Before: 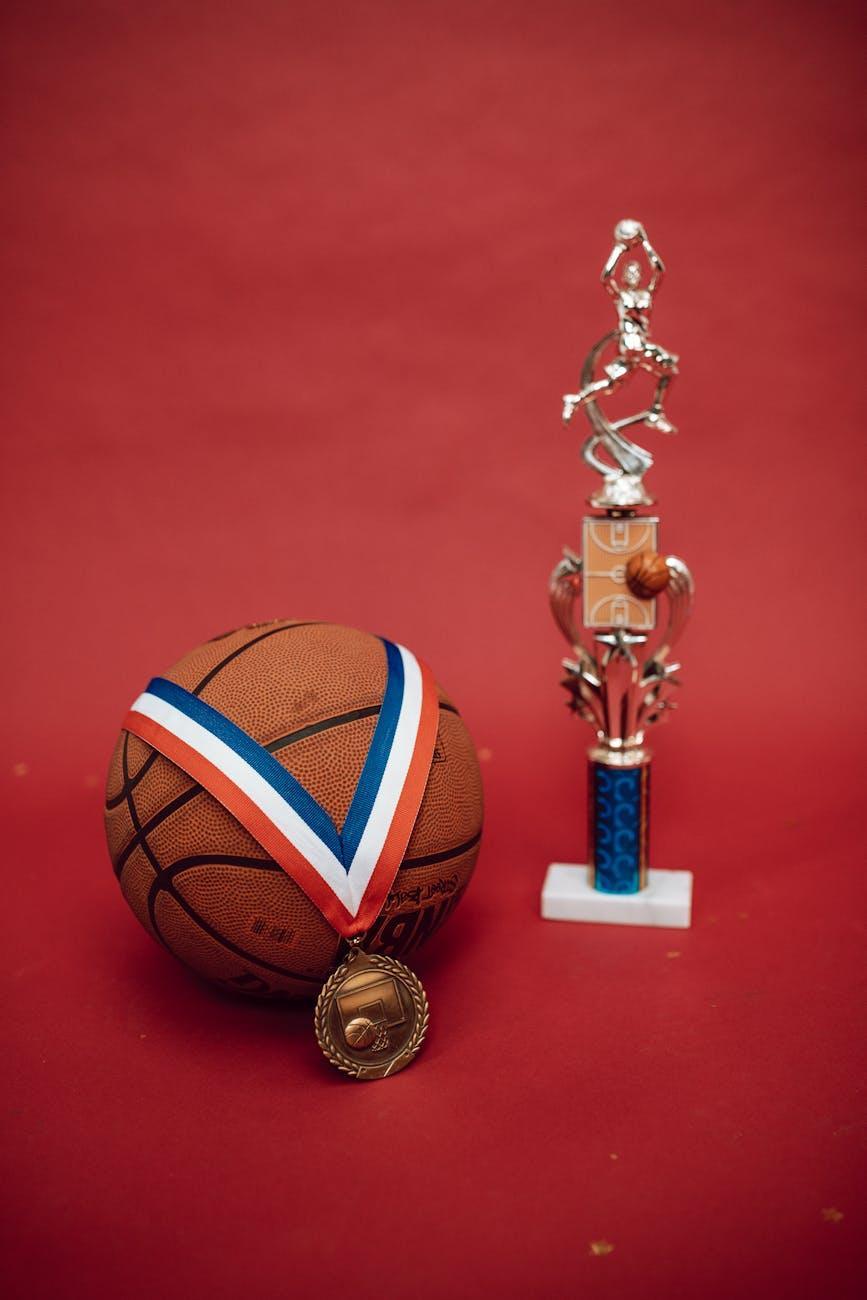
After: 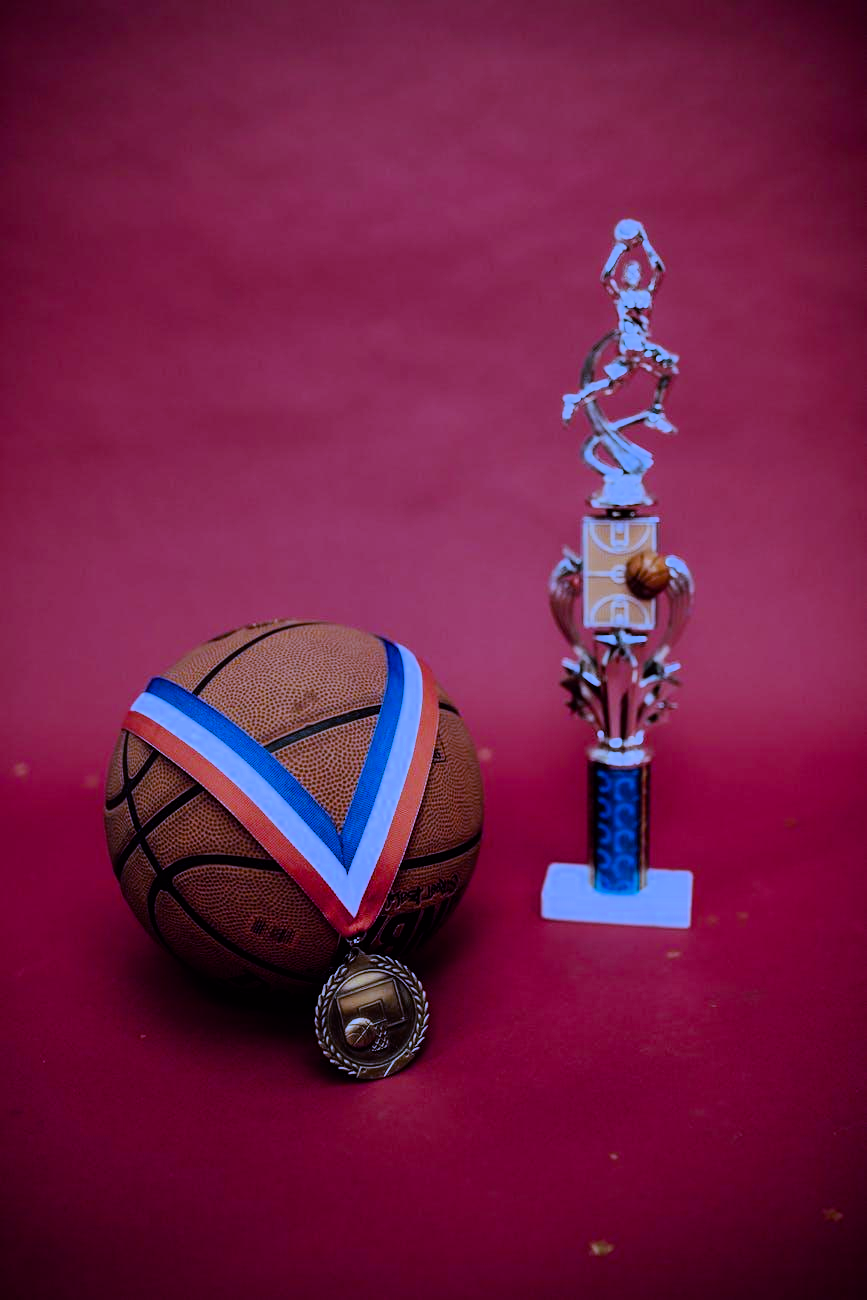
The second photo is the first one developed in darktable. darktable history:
tone equalizer: on, module defaults
filmic rgb: hardness 4.17, contrast 1.364, color science v6 (2022)
color balance rgb: perceptual saturation grading › global saturation 25%, global vibrance 20%
white balance: red 0.766, blue 1.537
